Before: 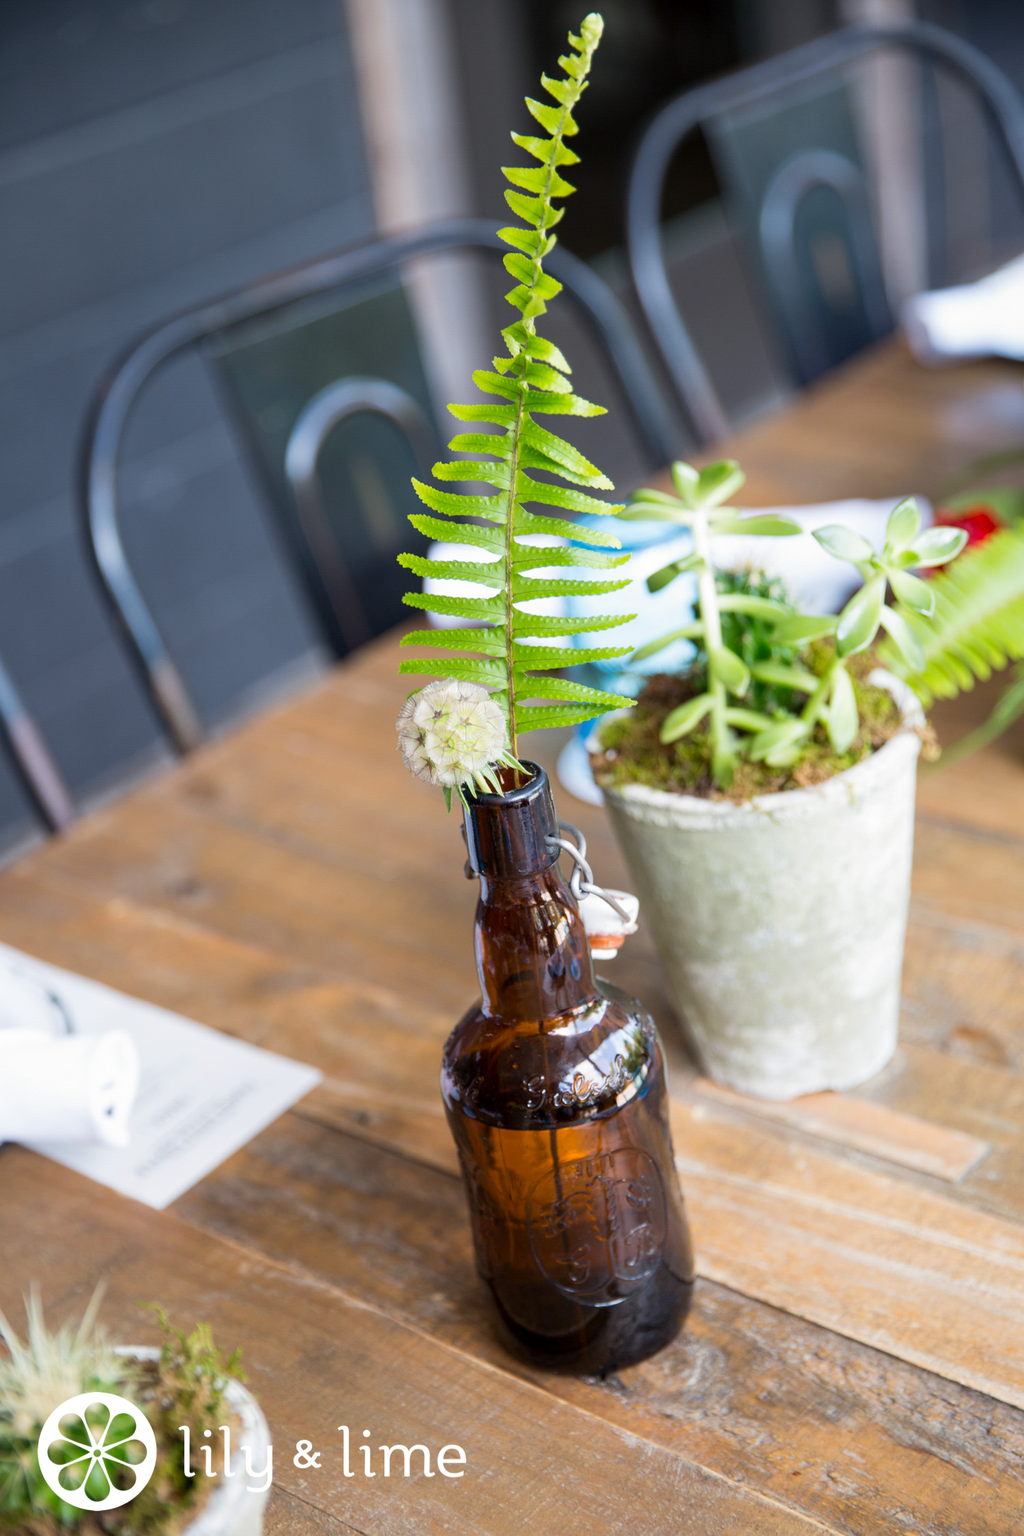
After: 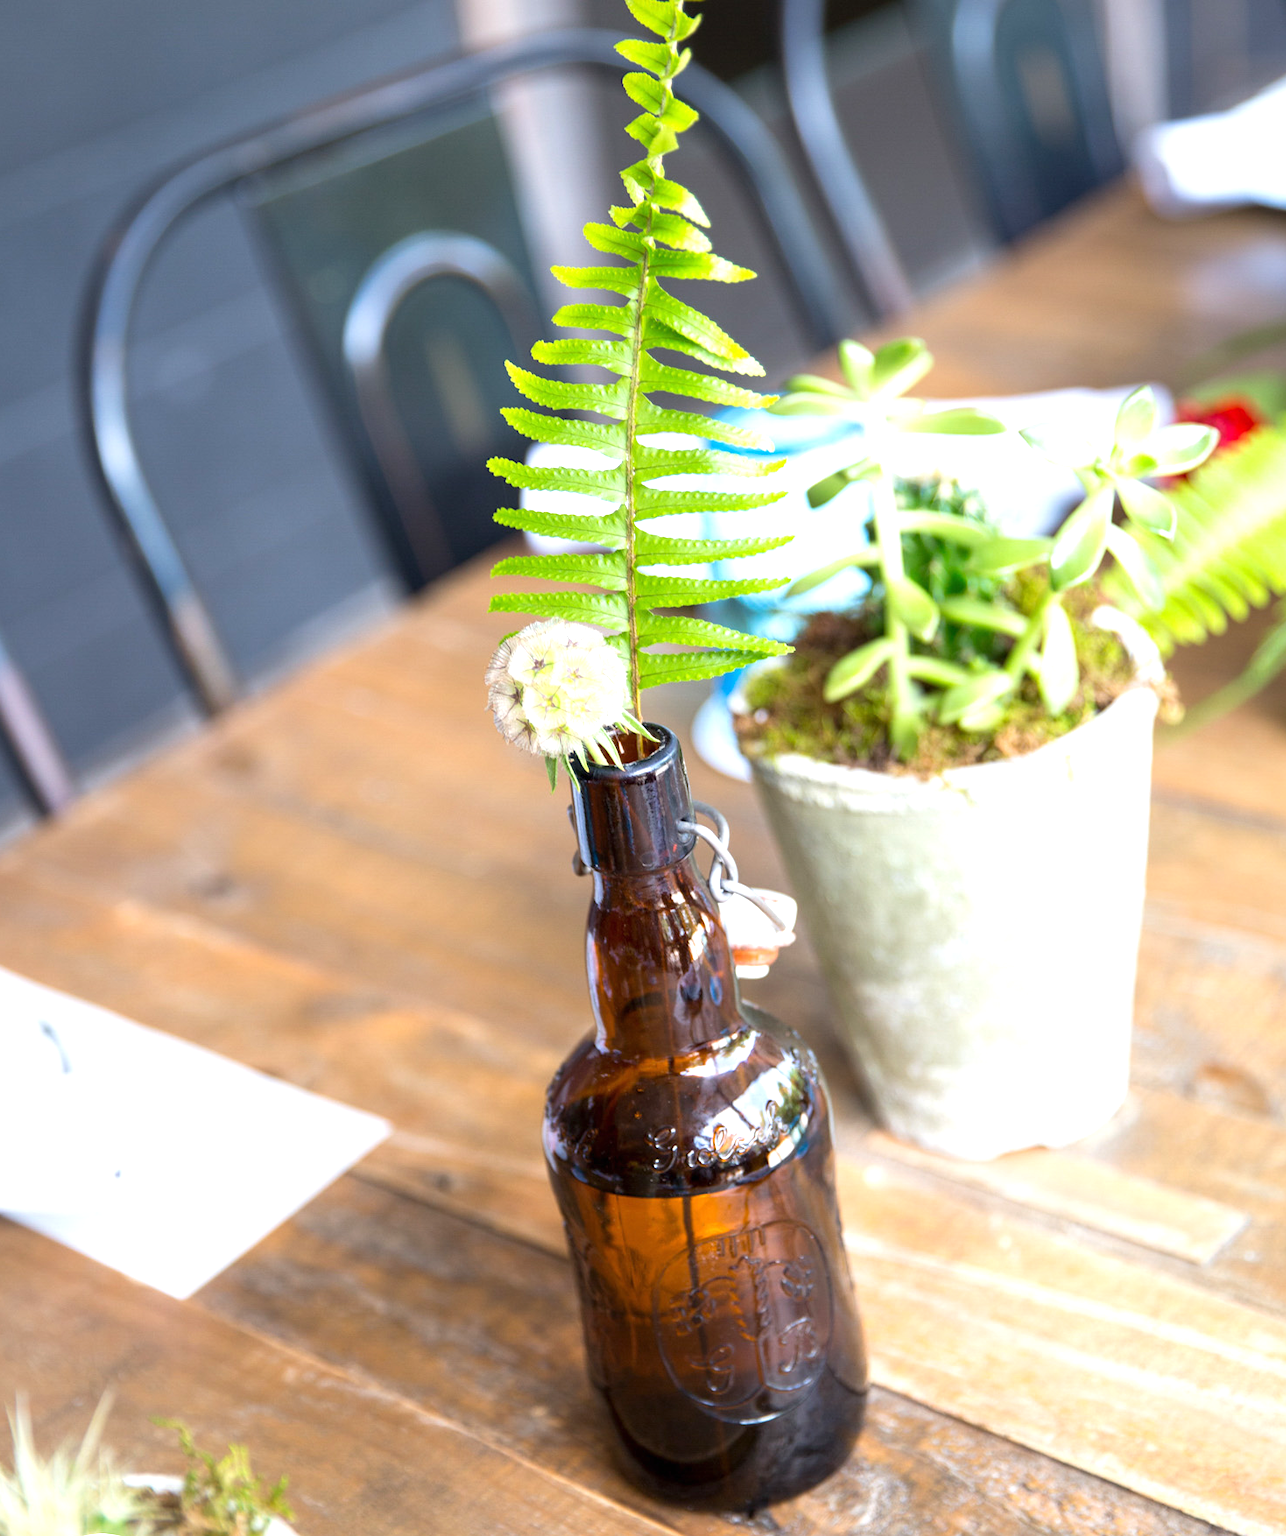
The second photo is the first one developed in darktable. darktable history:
exposure: black level correction 0, exposure 0.7 EV, compensate exposure bias true, compensate highlight preservation false
white balance: red 1, blue 1
crop and rotate: left 1.814%, top 12.818%, right 0.25%, bottom 9.225%
